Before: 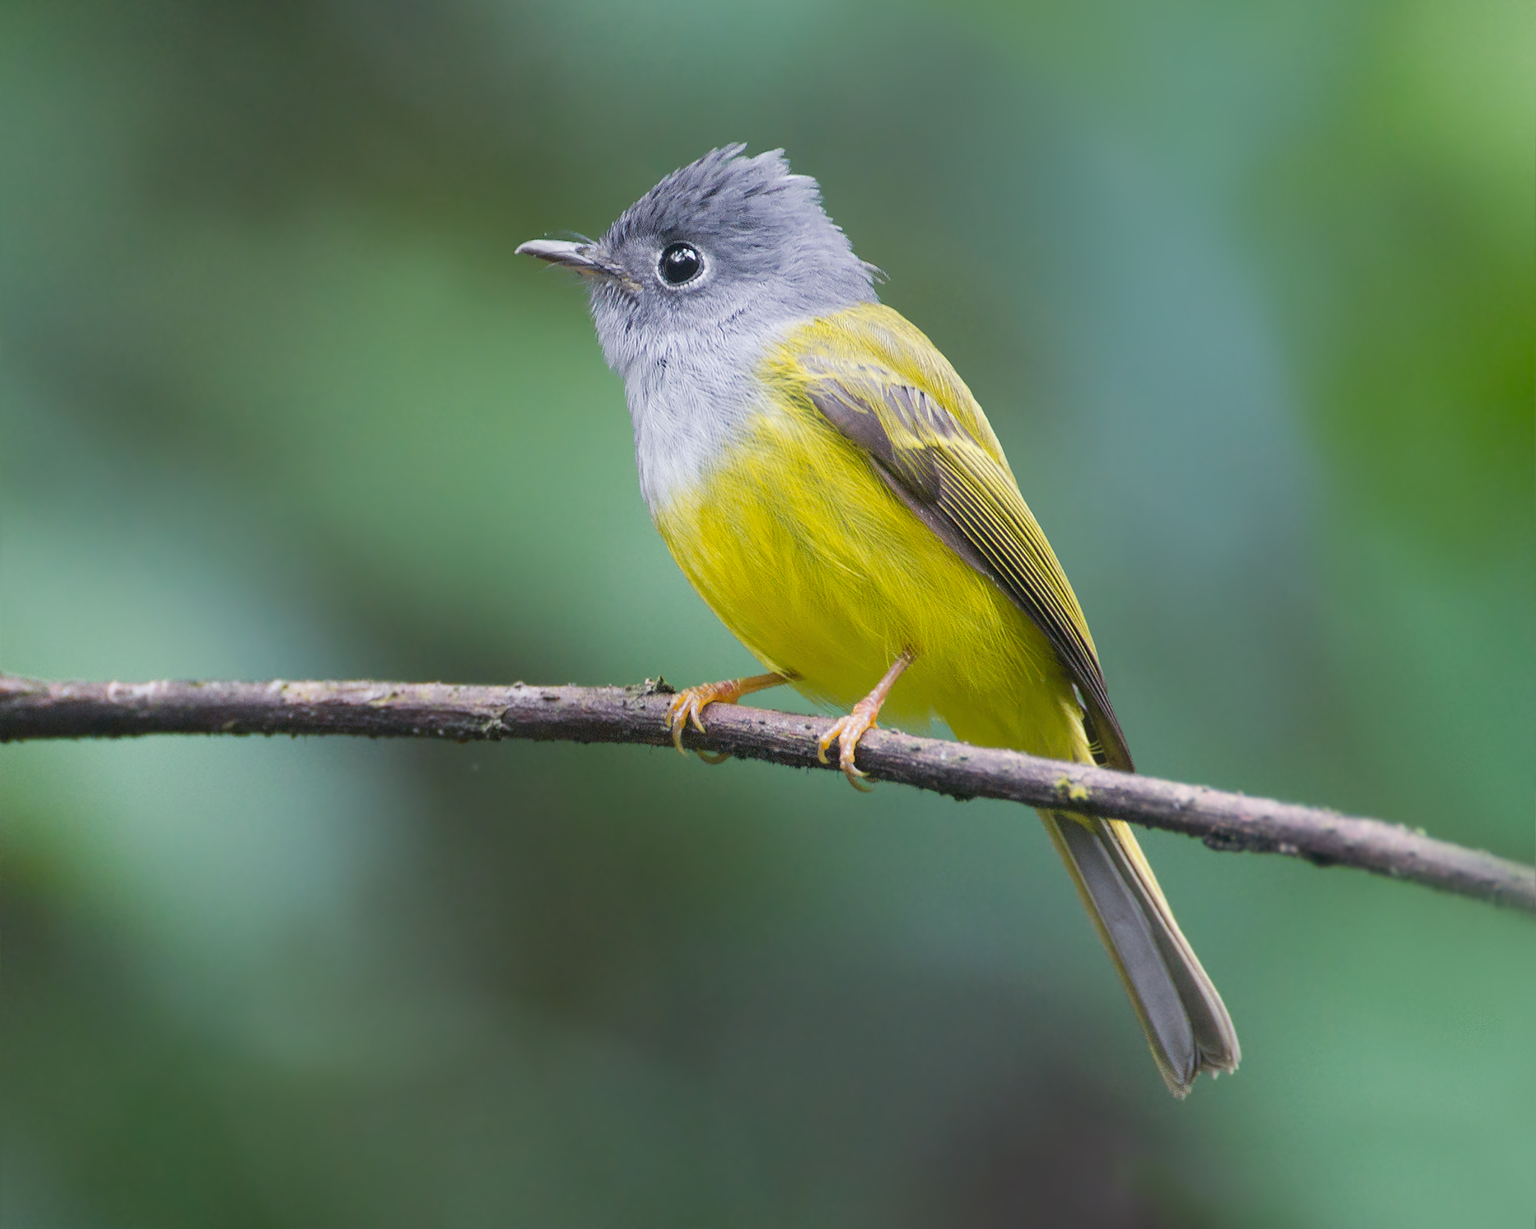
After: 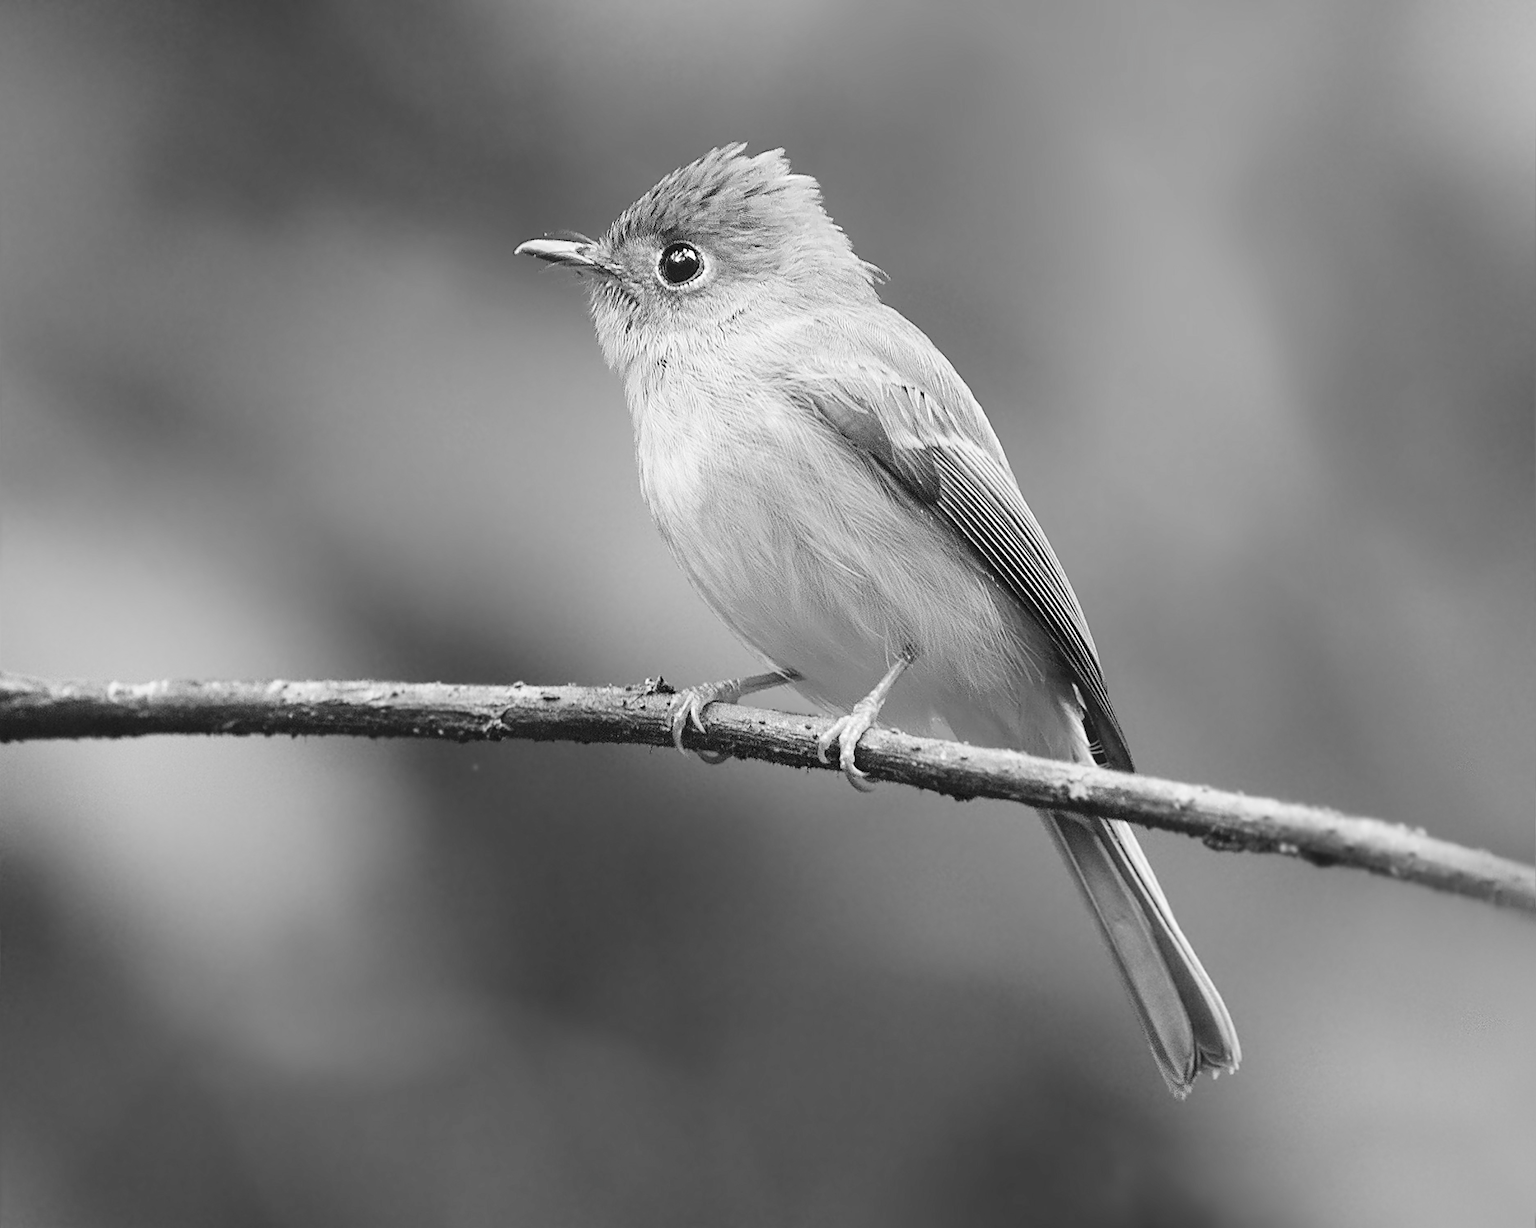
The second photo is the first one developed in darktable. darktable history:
sharpen: on, module defaults
tone curve: curves: ch0 [(0, 0) (0.003, 0.04) (0.011, 0.04) (0.025, 0.043) (0.044, 0.049) (0.069, 0.066) (0.1, 0.095) (0.136, 0.121) (0.177, 0.154) (0.224, 0.211) (0.277, 0.281) (0.335, 0.358) (0.399, 0.452) (0.468, 0.54) (0.543, 0.628) (0.623, 0.721) (0.709, 0.801) (0.801, 0.883) (0.898, 0.948) (1, 1)], color space Lab, independent channels, preserve colors none
color calibration: output gray [0.267, 0.423, 0.267, 0], illuminant custom, x 0.39, y 0.392, temperature 3850.6 K
